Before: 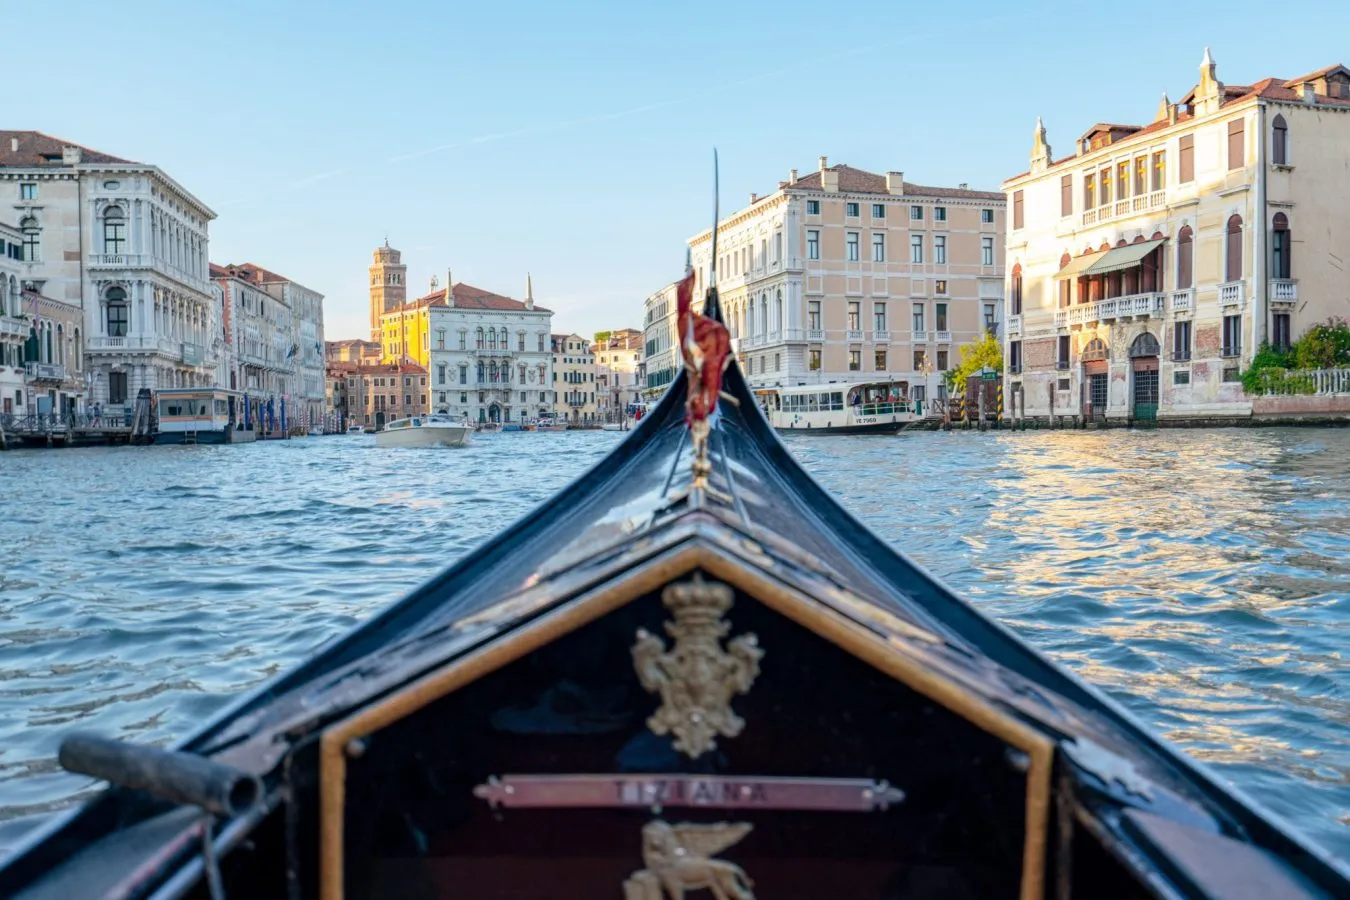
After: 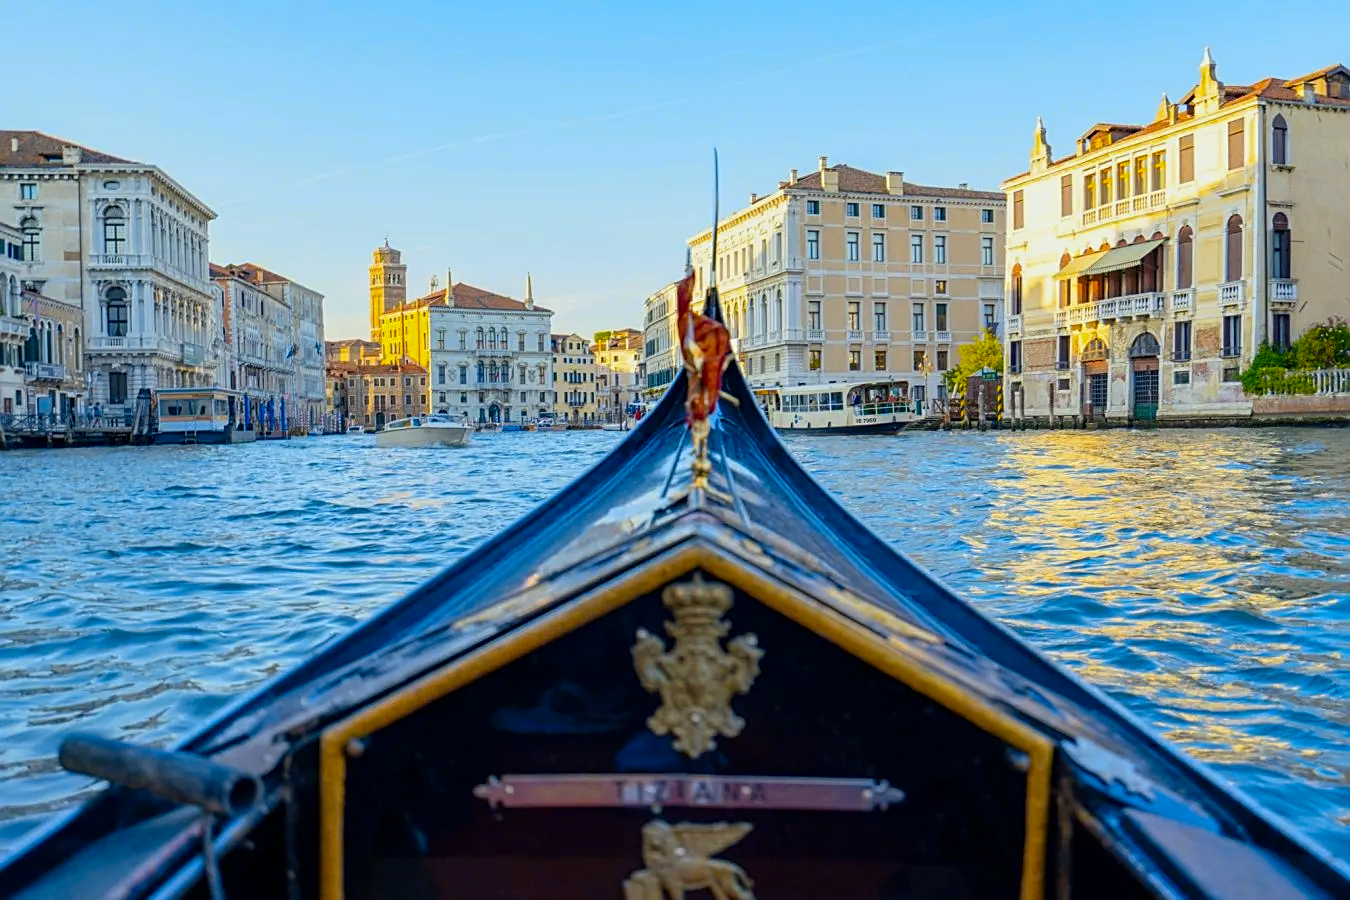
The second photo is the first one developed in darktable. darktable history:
color contrast: green-magenta contrast 1.12, blue-yellow contrast 1.95, unbound 0
exposure: exposure -0.21 EV, compensate highlight preservation false
color correction: highlights a* -2.68, highlights b* 2.57
sharpen: on, module defaults
